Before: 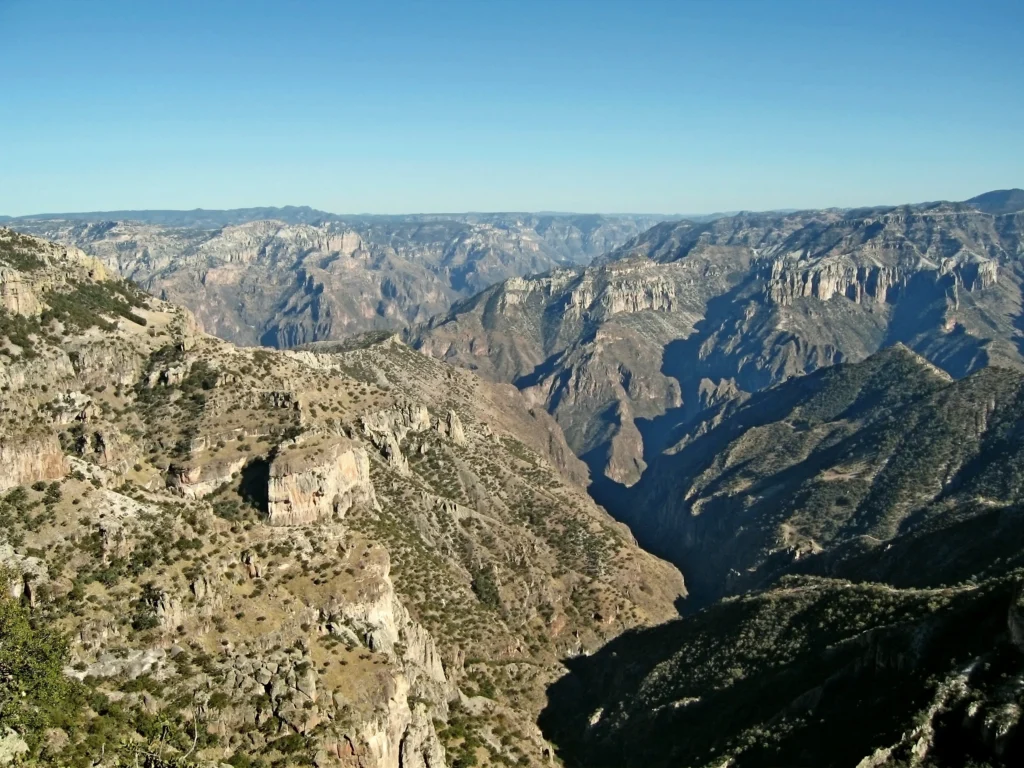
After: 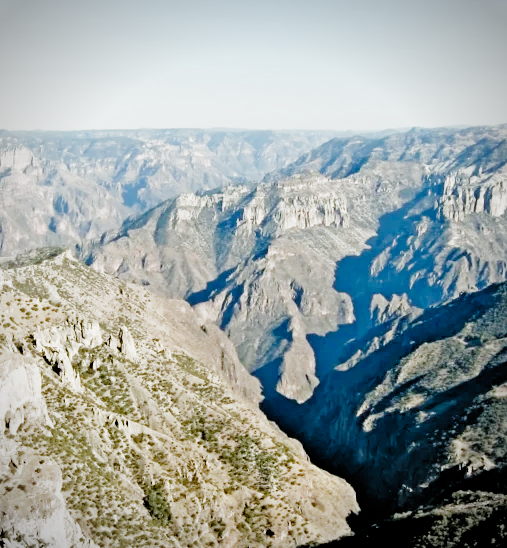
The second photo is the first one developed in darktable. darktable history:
filmic rgb: black relative exposure -2.85 EV, white relative exposure 4.56 EV, hardness 1.77, contrast 1.25, preserve chrominance no, color science v5 (2021)
crop: left 32.075%, top 10.976%, right 18.355%, bottom 17.596%
exposure: black level correction 0, exposure 1.3 EV, compensate exposure bias true, compensate highlight preservation false
vignetting: on, module defaults
